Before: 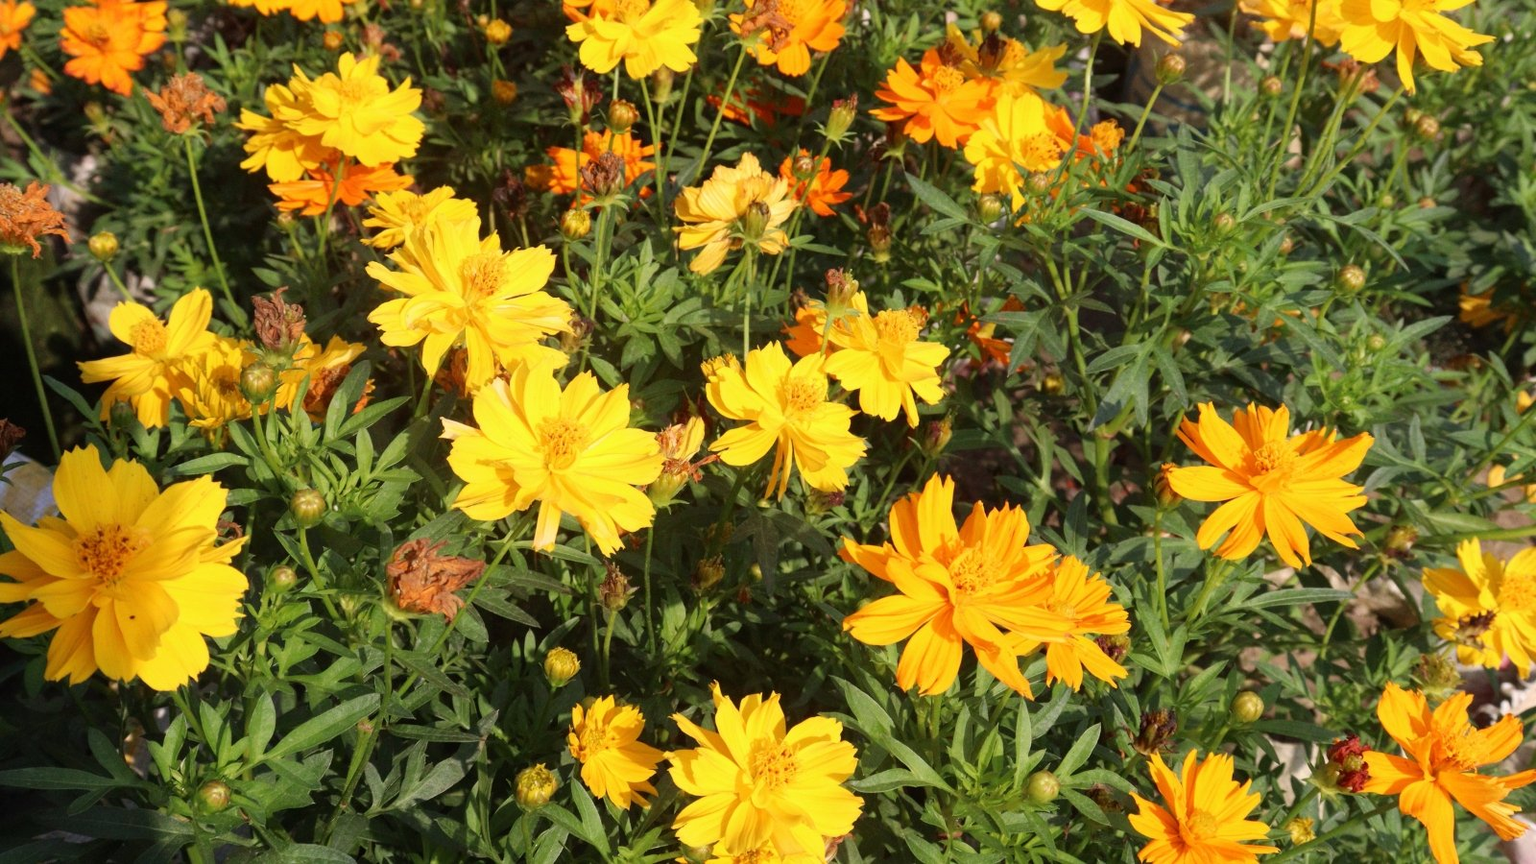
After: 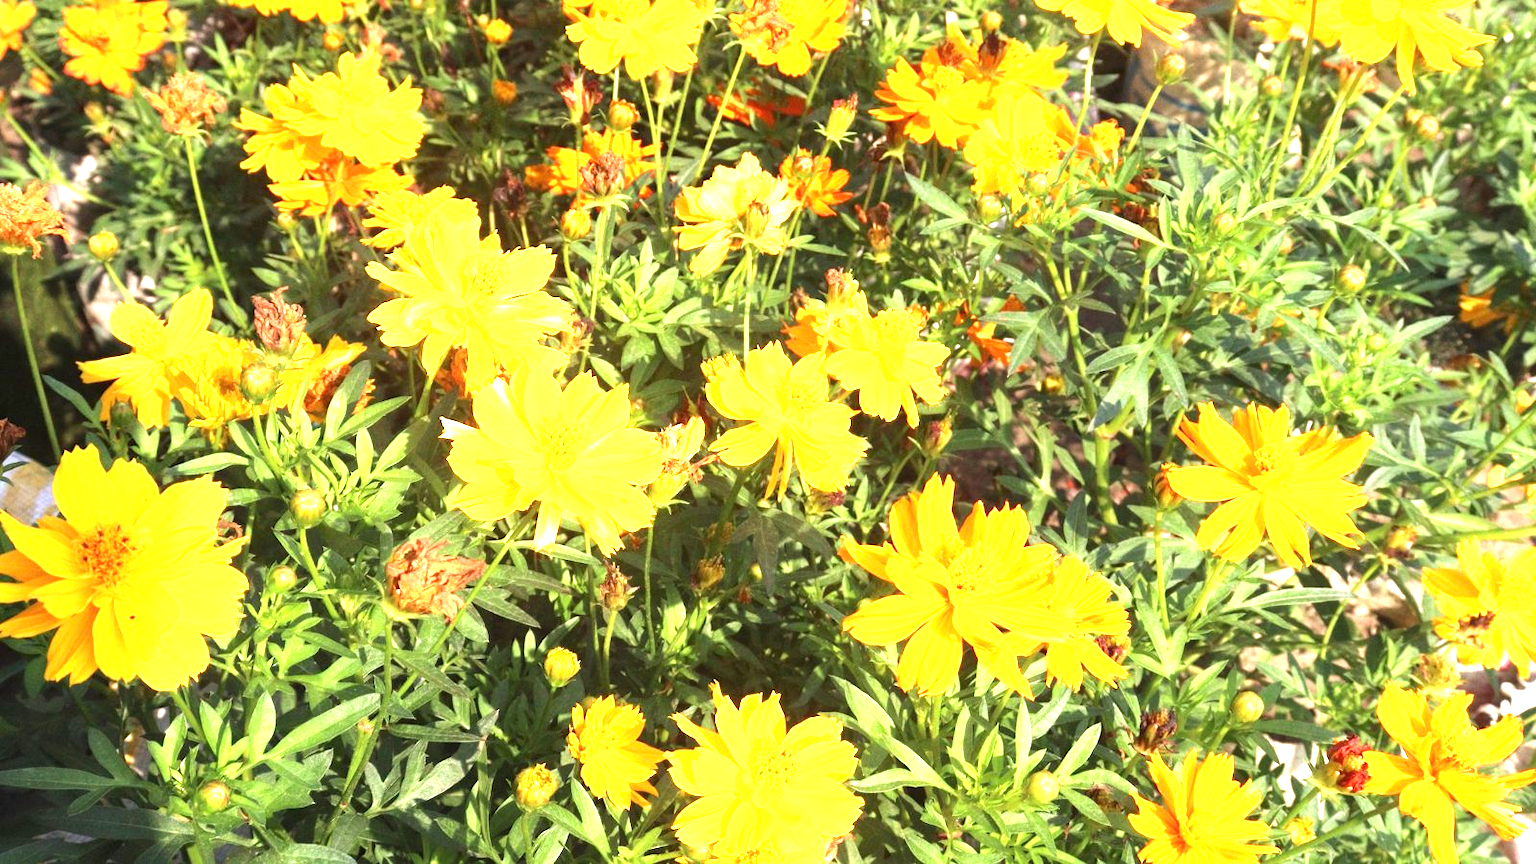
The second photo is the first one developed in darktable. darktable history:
exposure: black level correction 0, exposure 1.925 EV, compensate highlight preservation false
